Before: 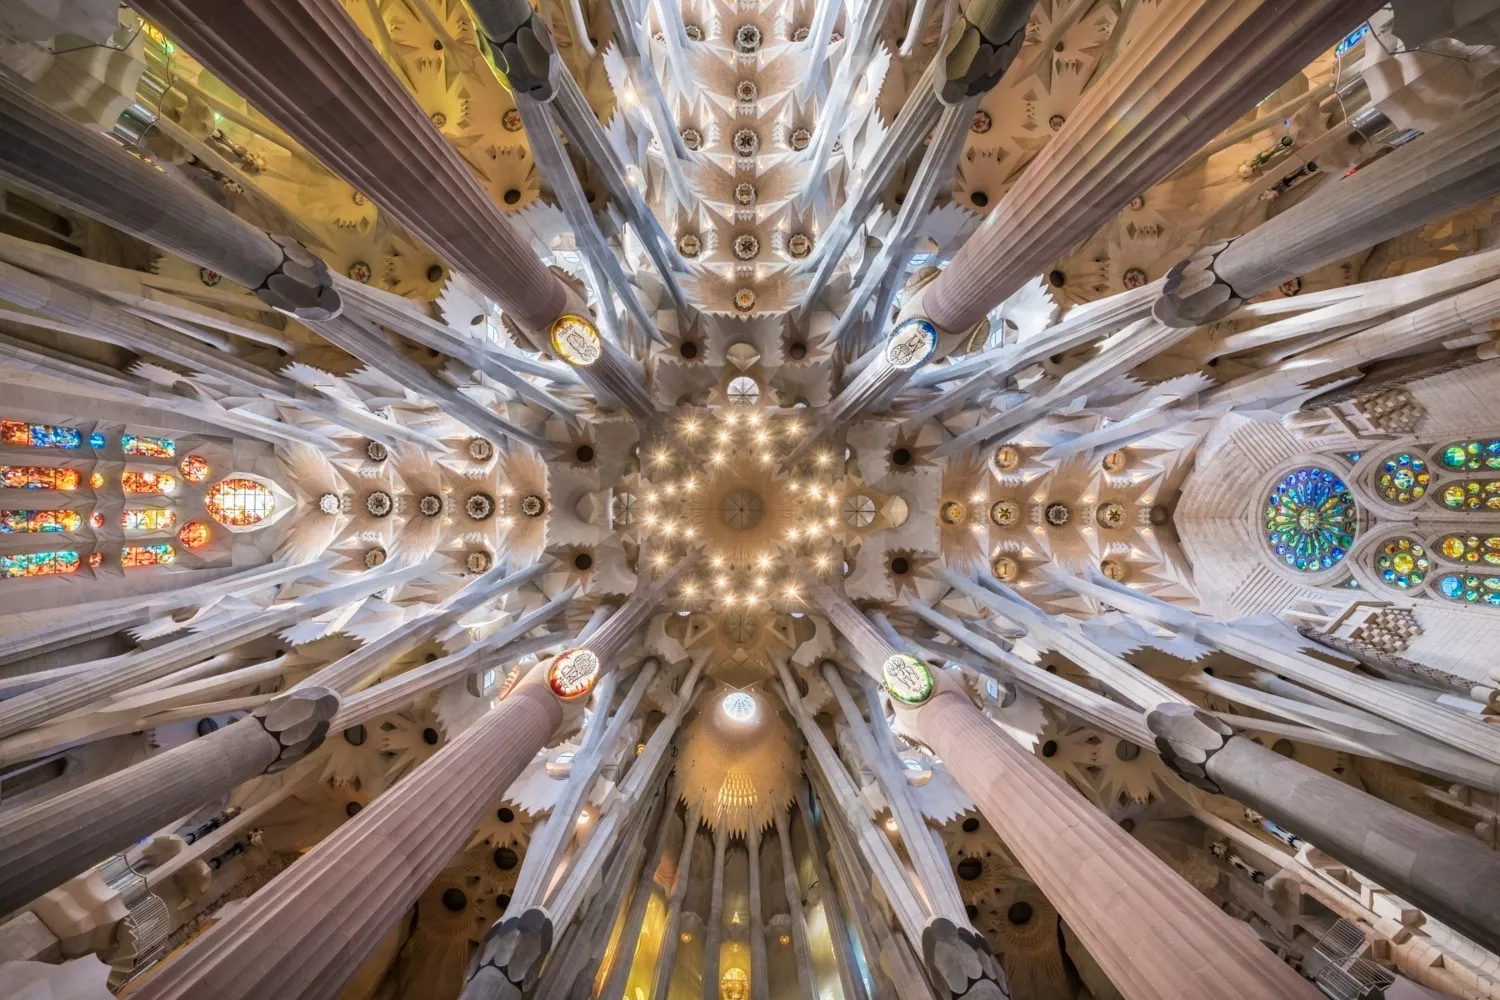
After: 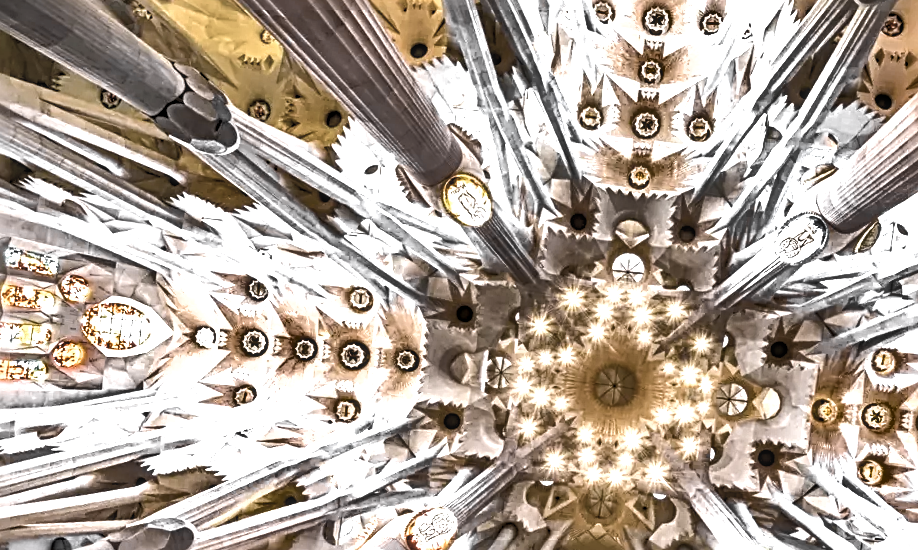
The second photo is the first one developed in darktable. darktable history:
sharpen: radius 3.71, amount 0.929
local contrast: on, module defaults
color balance rgb: linear chroma grading › global chroma 9.688%, perceptual saturation grading › global saturation 34.975%, perceptual saturation grading › highlights -25.795%, perceptual saturation grading › shadows 49.581%, perceptual brilliance grading › global brilliance 30.153%, perceptual brilliance grading › highlights 12.066%, perceptual brilliance grading › mid-tones 23.362%, contrast 5.492%
shadows and highlights: low approximation 0.01, soften with gaussian
crop and rotate: angle -5.93°, left 2.175%, top 6.666%, right 27.396%, bottom 30.045%
color zones: curves: ch0 [(0, 0.613) (0.01, 0.613) (0.245, 0.448) (0.498, 0.529) (0.642, 0.665) (0.879, 0.777) (0.99, 0.613)]; ch1 [(0, 0.035) (0.121, 0.189) (0.259, 0.197) (0.415, 0.061) (0.589, 0.022) (0.732, 0.022) (0.857, 0.026) (0.991, 0.053)]
